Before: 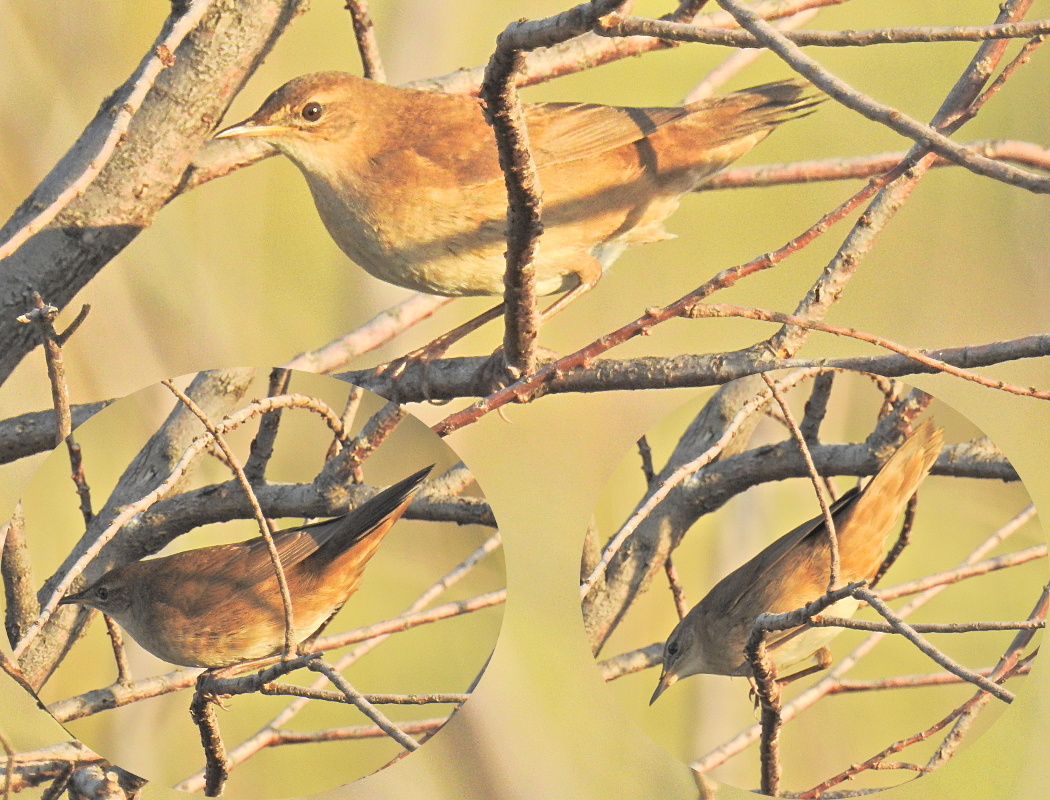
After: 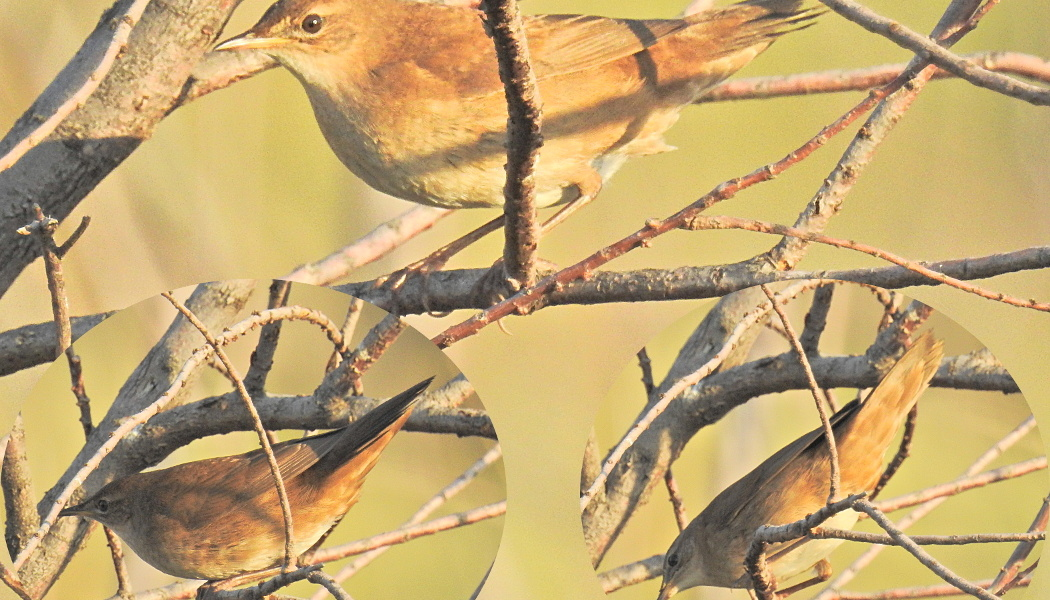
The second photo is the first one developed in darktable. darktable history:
crop: top 11.032%, bottom 13.888%
